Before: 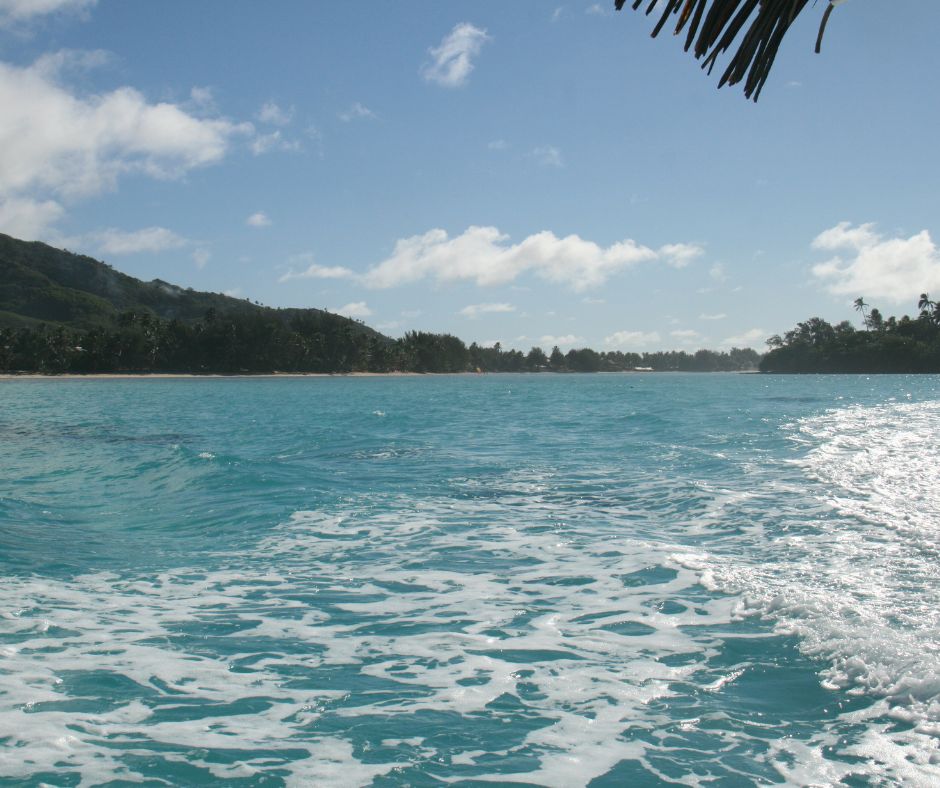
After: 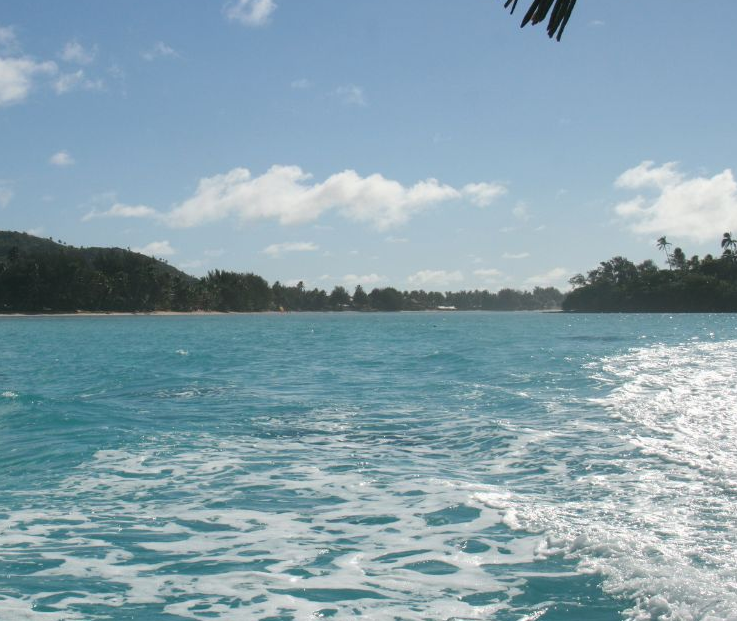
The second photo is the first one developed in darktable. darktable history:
crop and rotate: left 21.154%, top 7.8%, right 0.336%, bottom 13.326%
